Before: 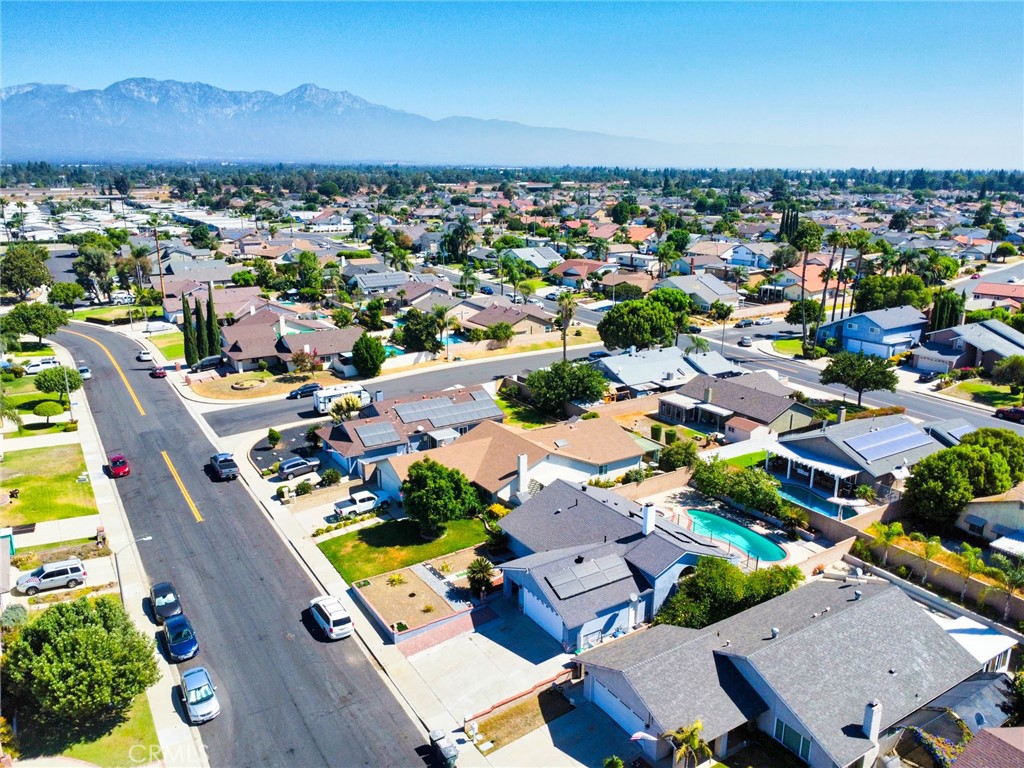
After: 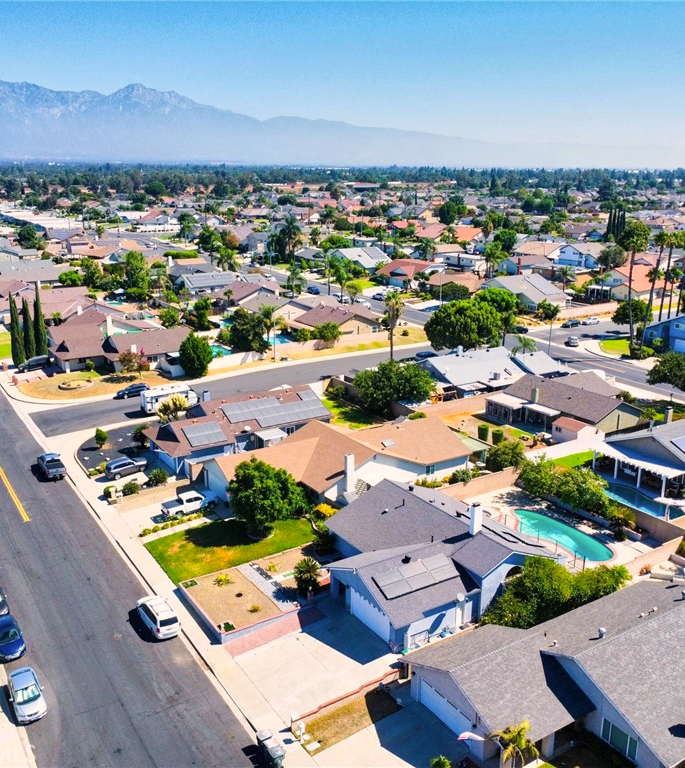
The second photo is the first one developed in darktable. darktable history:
crop: left 16.944%, right 16.129%
color correction: highlights a* 5.87, highlights b* 4.72
